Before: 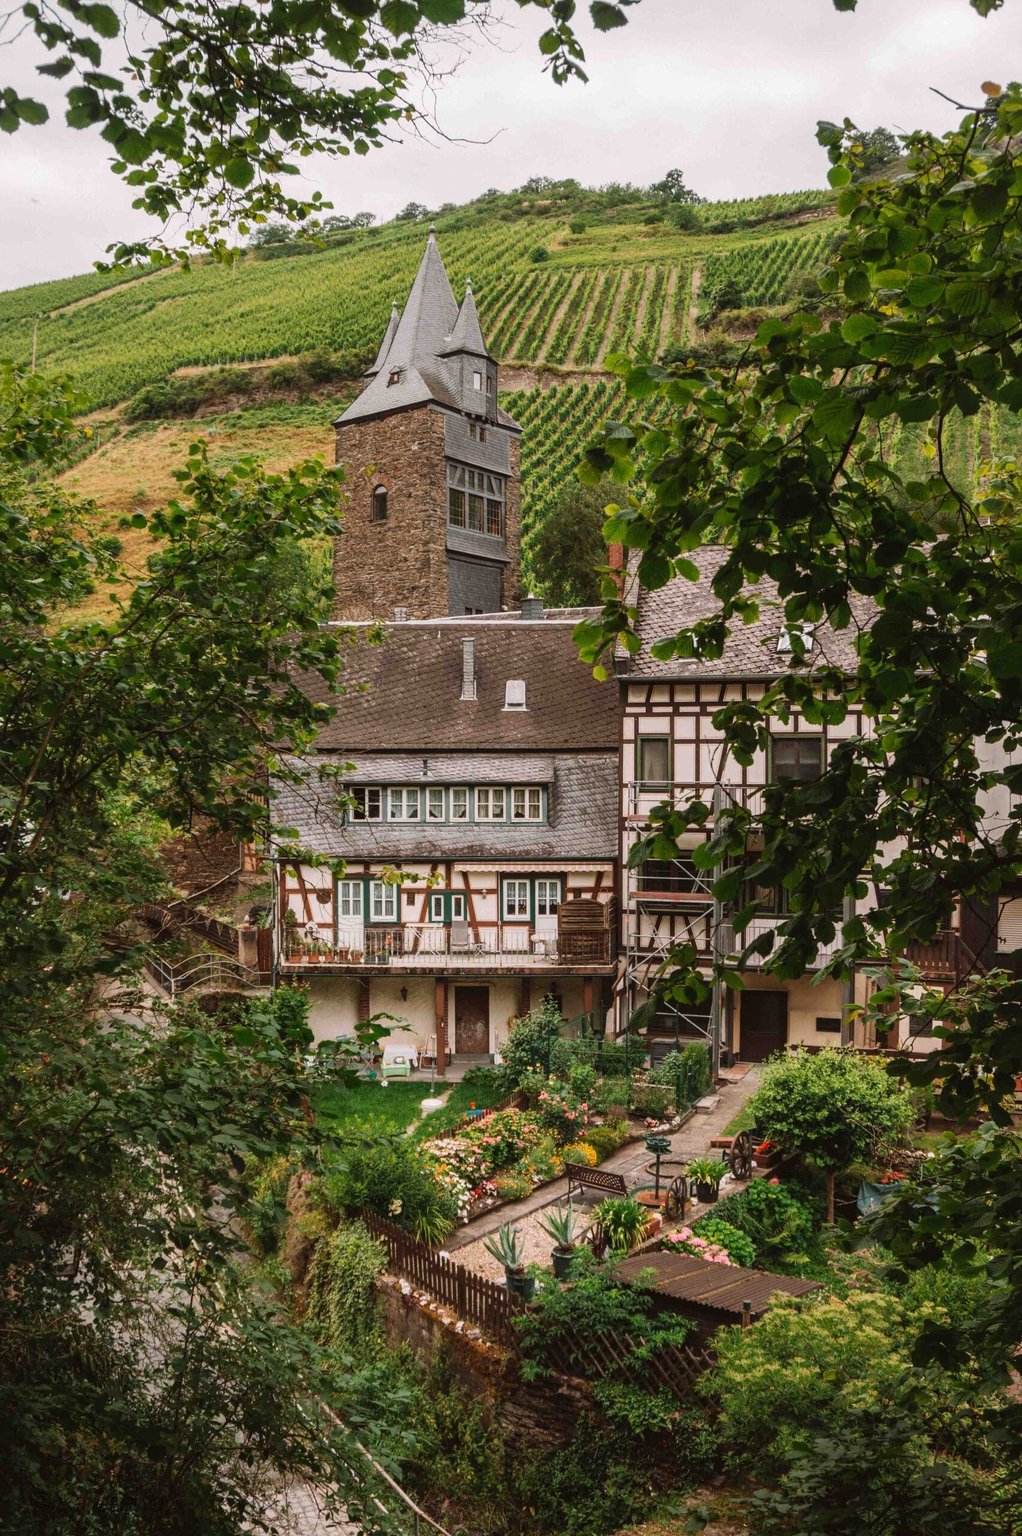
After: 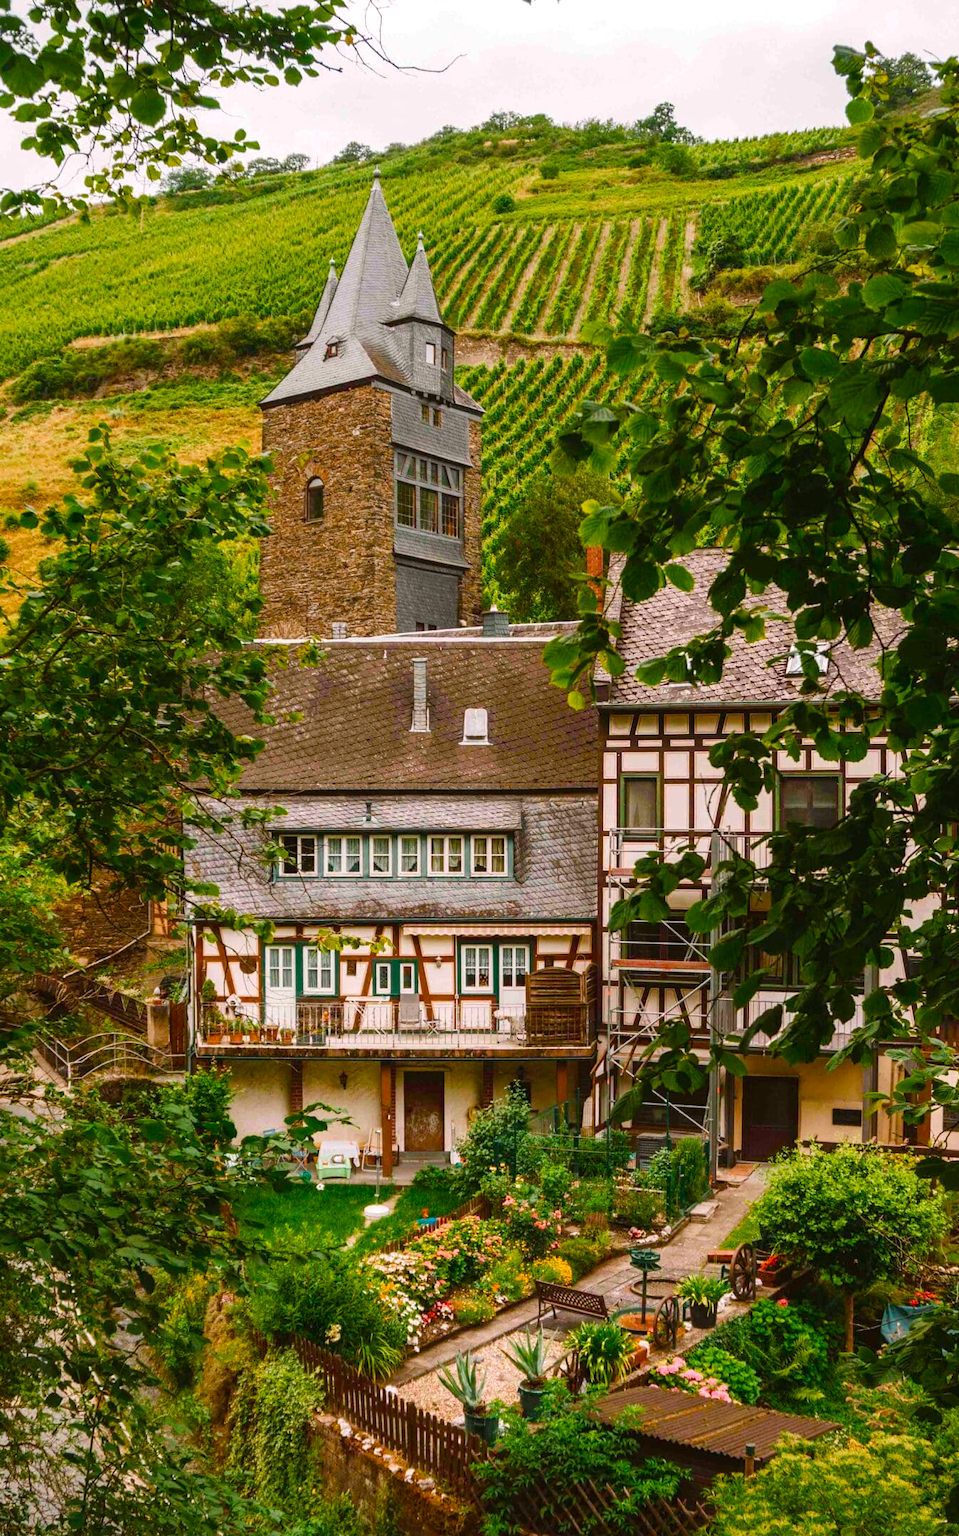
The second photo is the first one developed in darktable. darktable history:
levels: gray 59.41%, levels [0, 0.474, 0.947]
crop: left 11.226%, top 5.399%, right 9.577%, bottom 10.249%
color balance rgb: shadows lift › chroma 2.04%, shadows lift › hue 216.01°, linear chroma grading › global chroma 20.506%, perceptual saturation grading › global saturation 20%, perceptual saturation grading › highlights -25.314%, perceptual saturation grading › shadows 49.566%, global vibrance 20%
